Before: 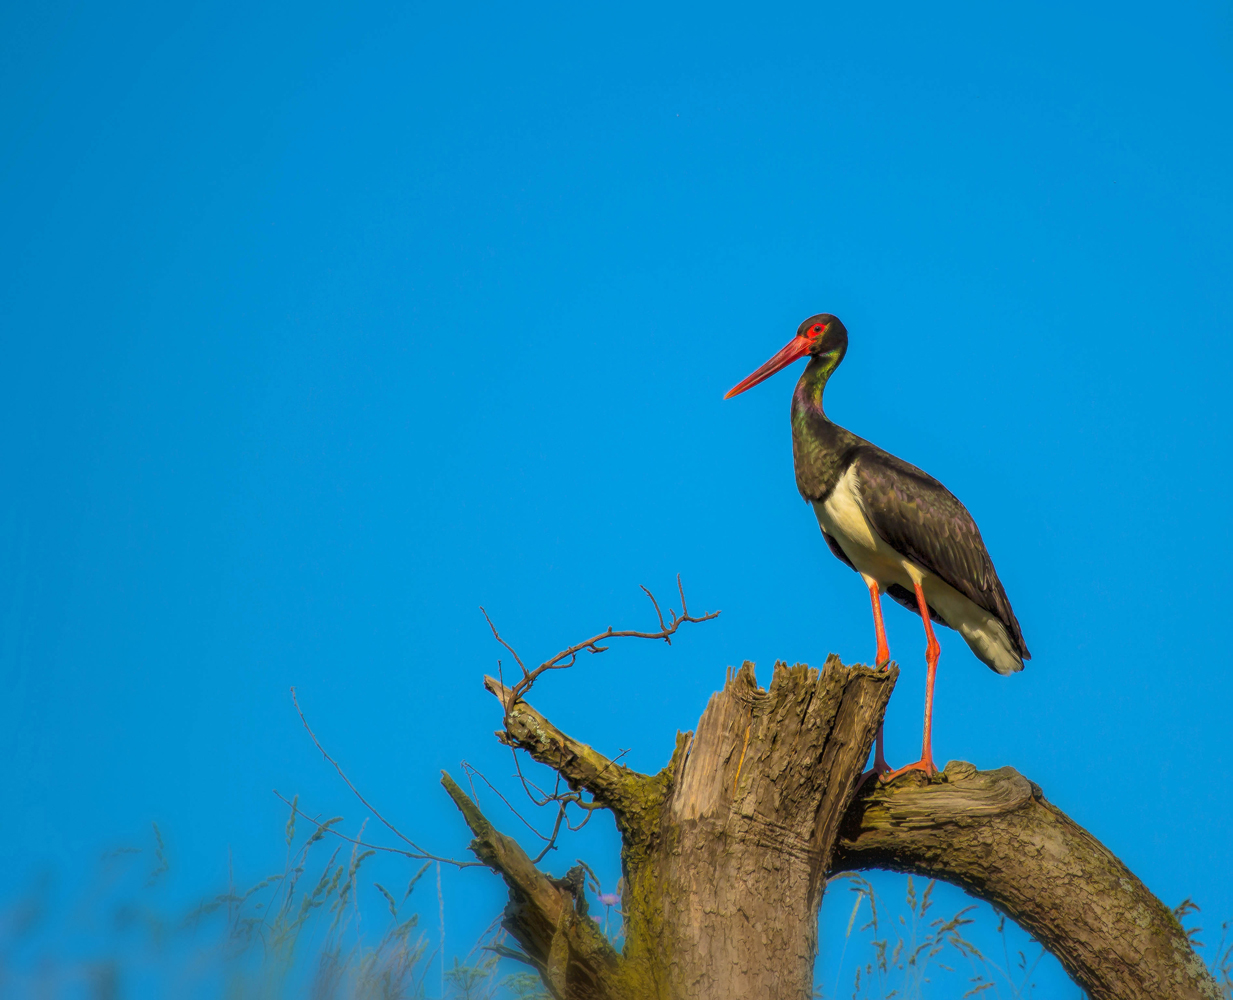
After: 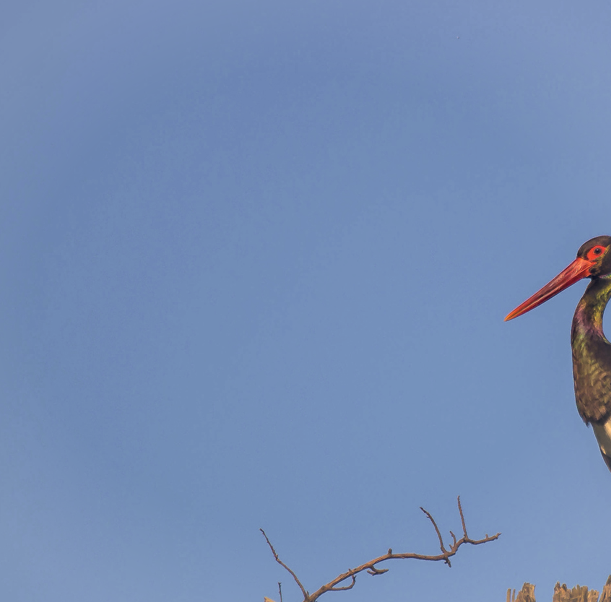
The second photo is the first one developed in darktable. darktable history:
crop: left 17.843%, top 7.801%, right 32.579%, bottom 31.997%
sharpen: amount 0.216
exposure: exposure -0.066 EV, compensate highlight preservation false
vignetting: fall-off start 89%, fall-off radius 44.03%, brightness 0.054, saturation 0.003, width/height ratio 1.158
color correction: highlights a* 19.62, highlights b* 28.18, shadows a* 3.49, shadows b* -17.05, saturation 0.735
